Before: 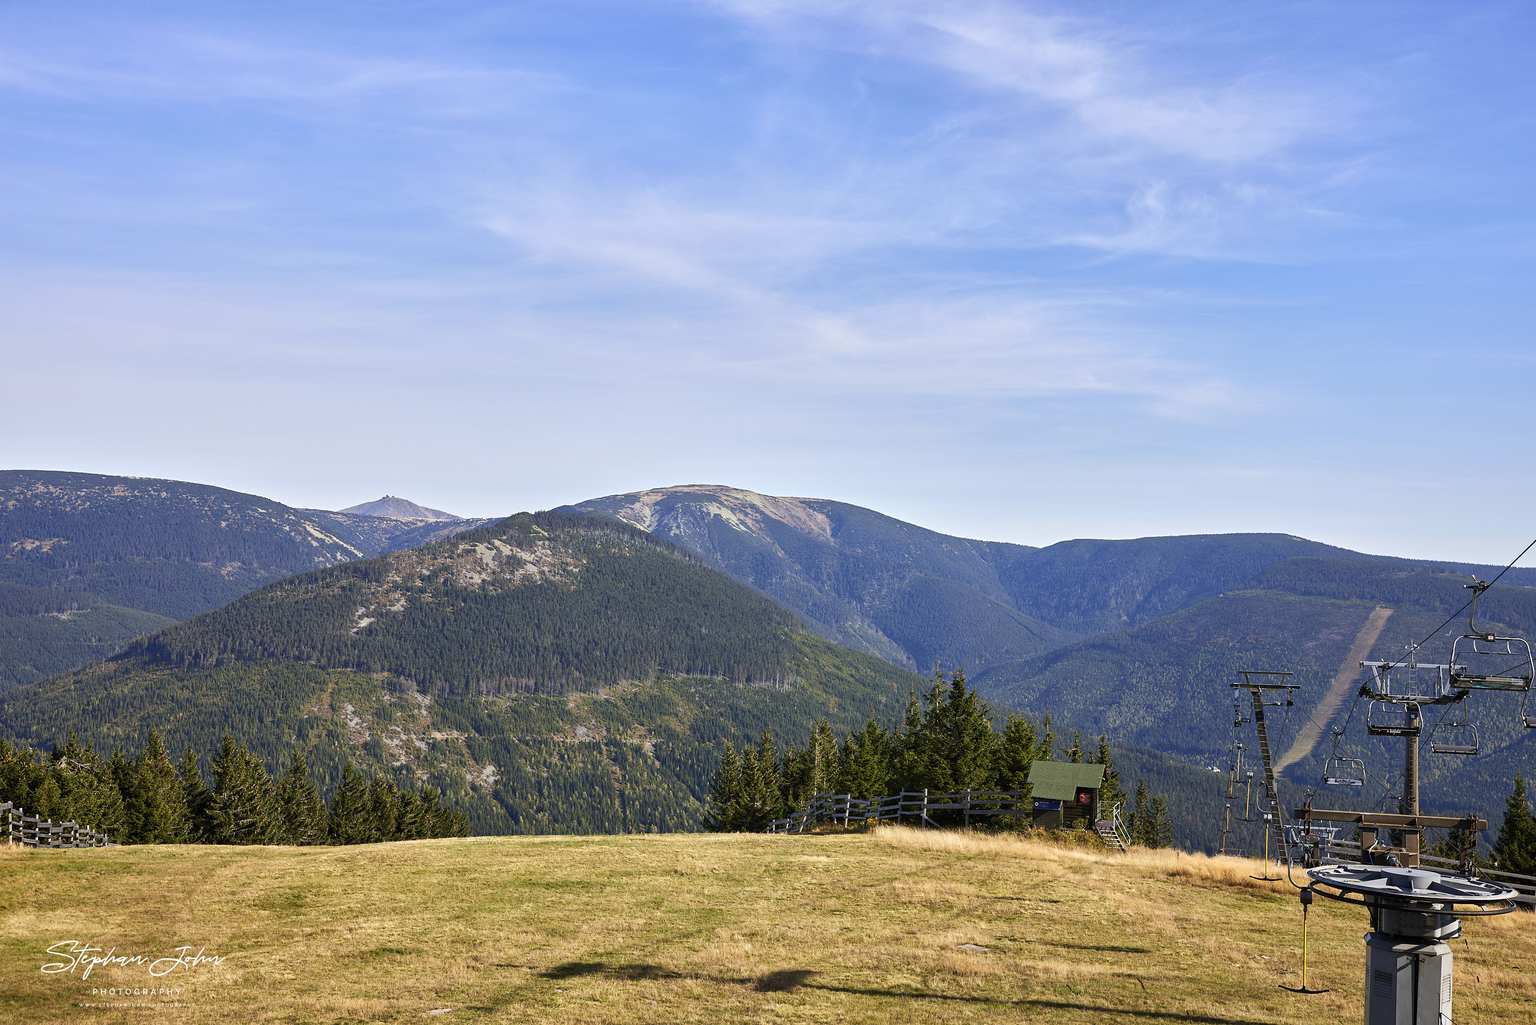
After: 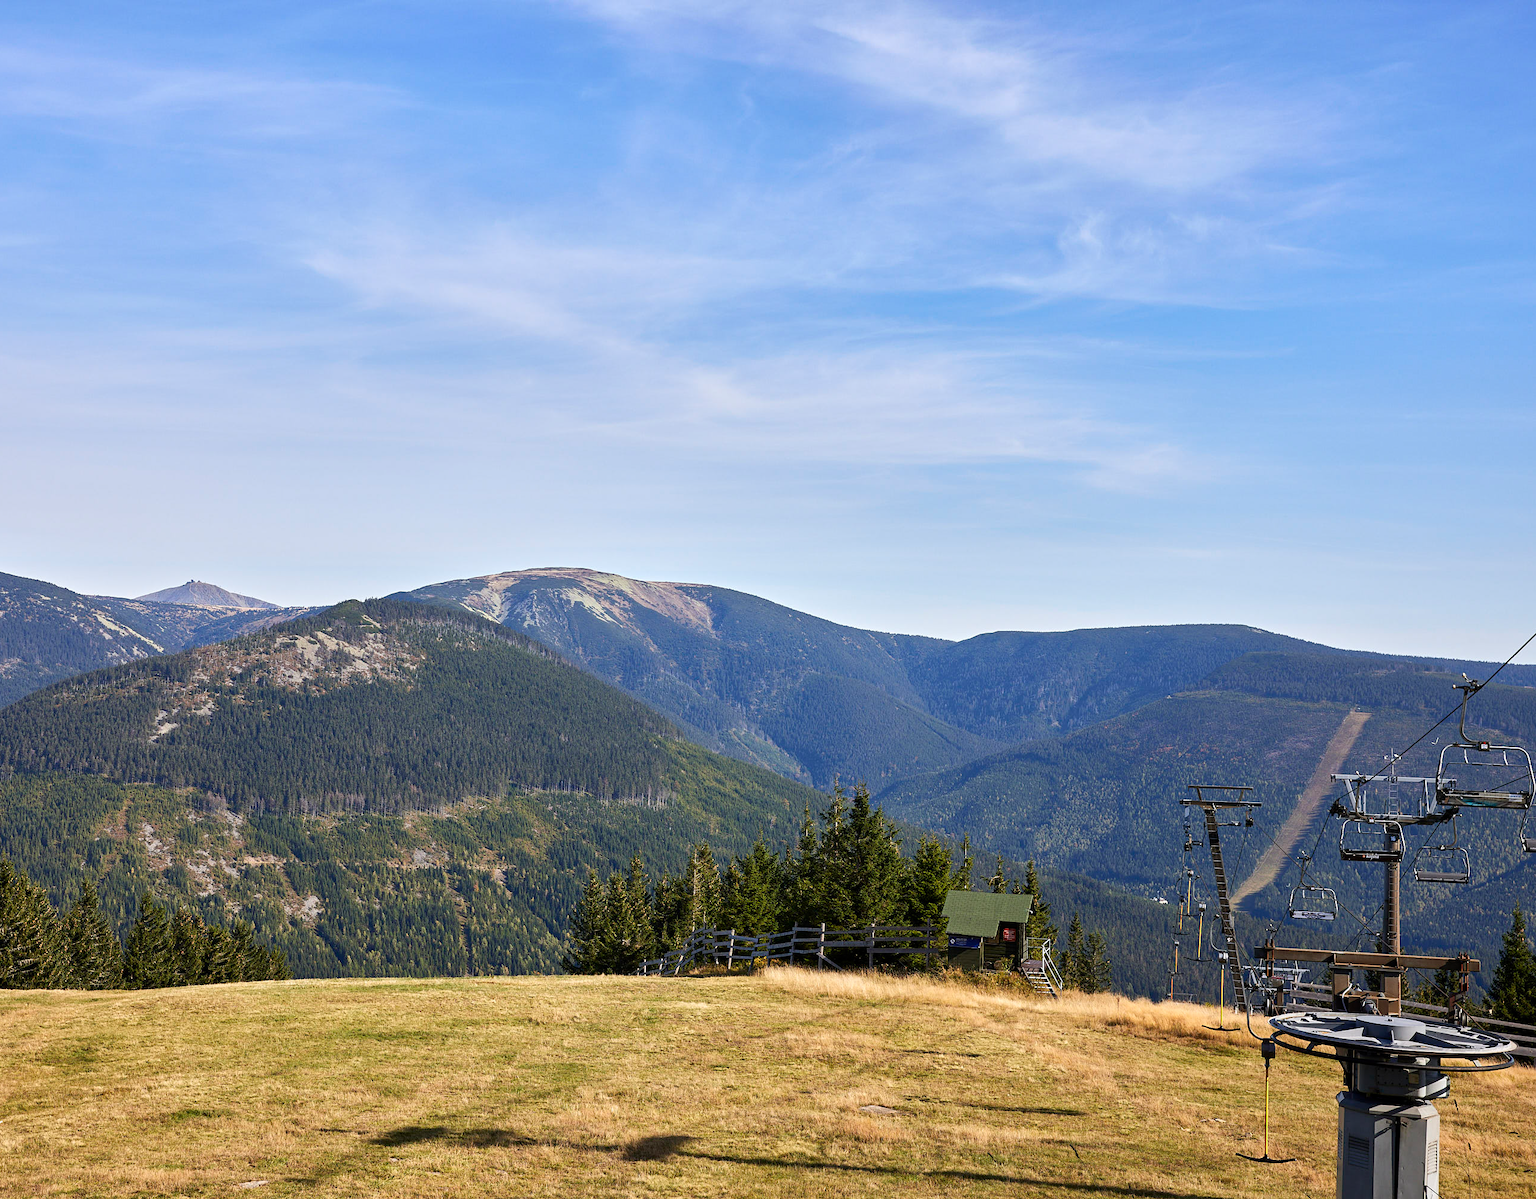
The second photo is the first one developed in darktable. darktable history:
exposure: compensate highlight preservation false
crop and rotate: left 14.584%
